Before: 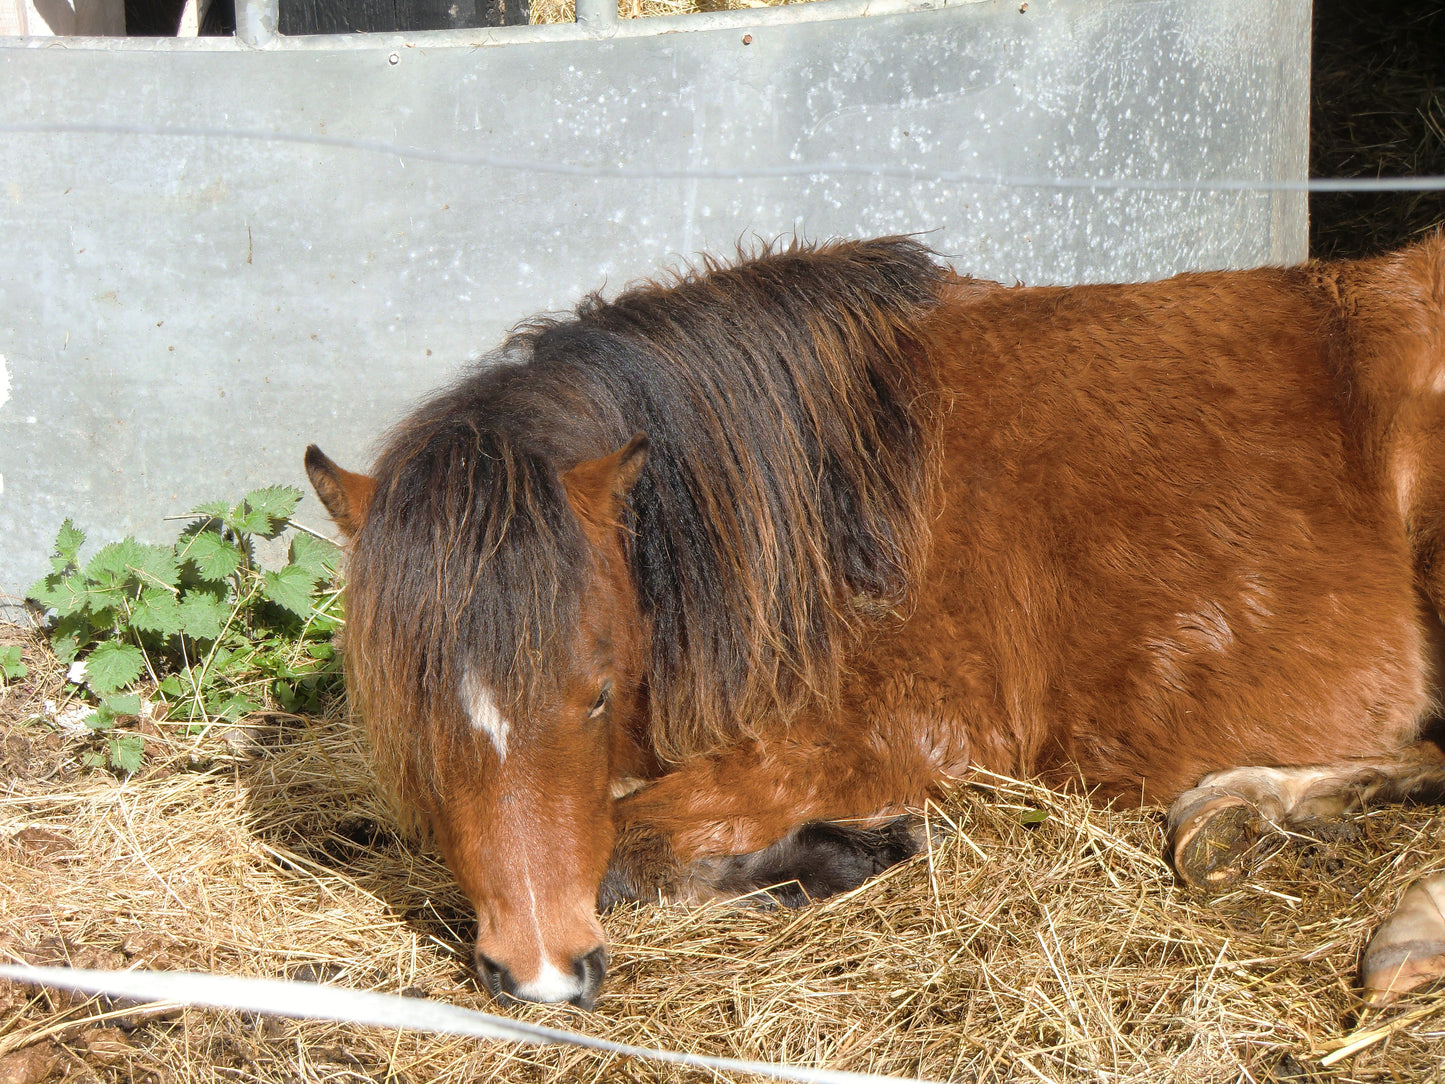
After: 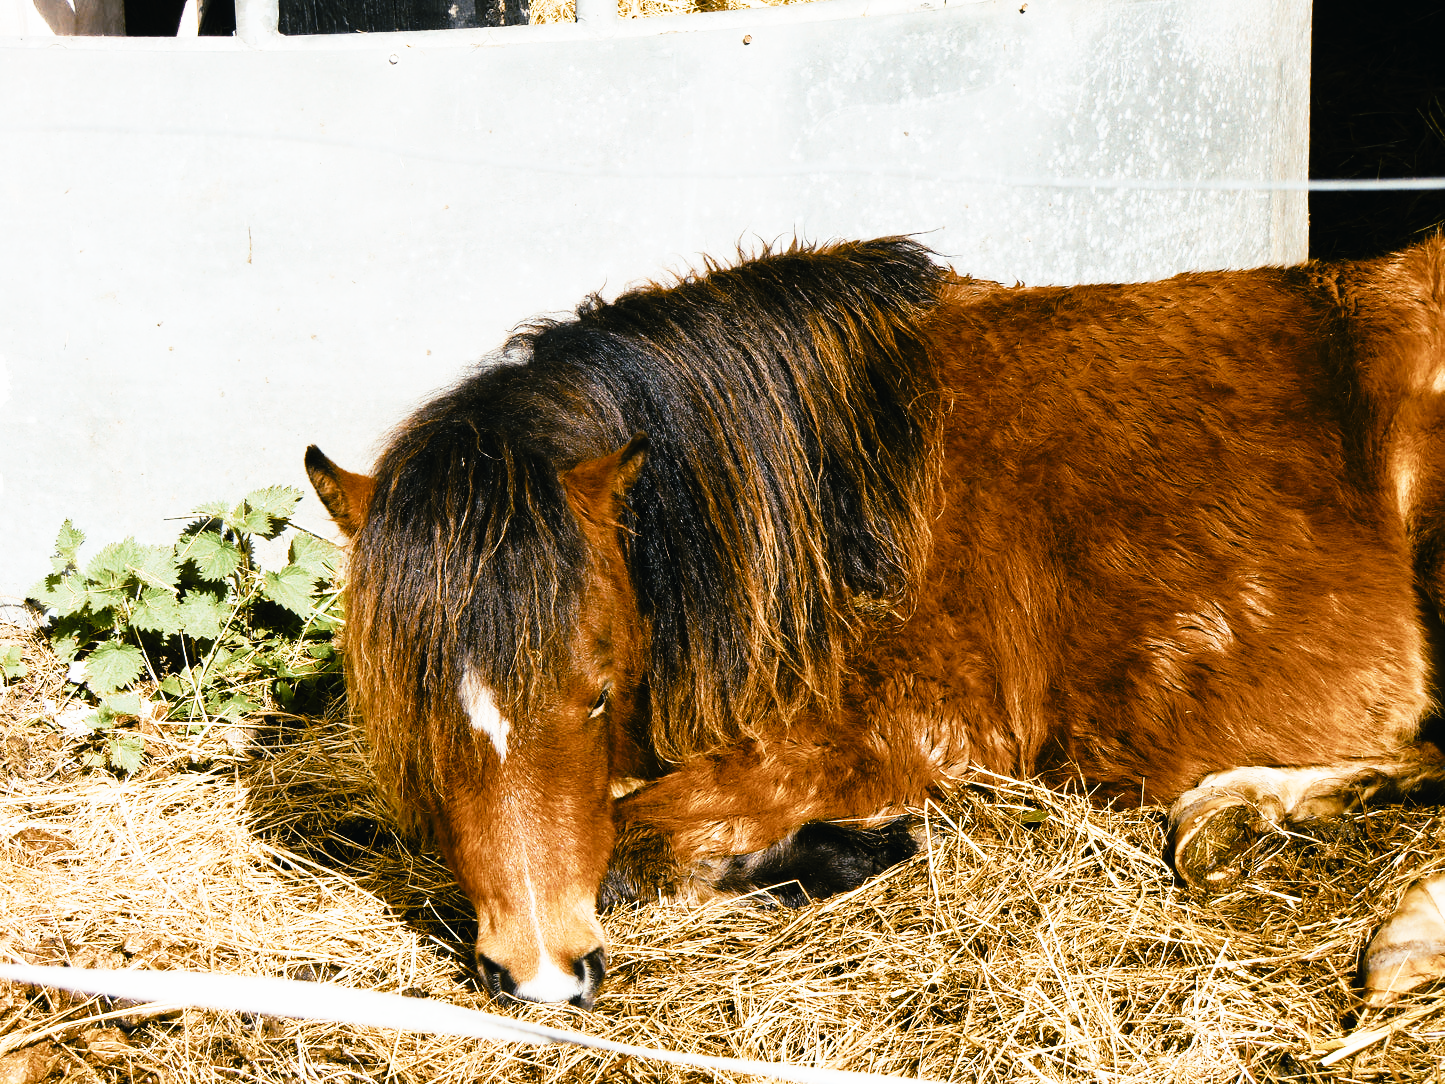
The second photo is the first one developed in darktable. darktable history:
tone curve: curves: ch0 [(0, 0) (0.003, 0.01) (0.011, 0.01) (0.025, 0.011) (0.044, 0.014) (0.069, 0.018) (0.1, 0.022) (0.136, 0.026) (0.177, 0.035) (0.224, 0.051) (0.277, 0.085) (0.335, 0.158) (0.399, 0.299) (0.468, 0.457) (0.543, 0.634) (0.623, 0.801) (0.709, 0.904) (0.801, 0.963) (0.898, 0.986) (1, 1)], preserve colors none
color look up table: target L [65.74, 68.83, 87.56, 67.1, 56.13, 45.41, 63.83, 59.45, 45.93, 33.17, 42.31, 37.54, 32.42, 27.71, 4.905, 200.02, 78.81, 64.73, 68.61, 65.81, 54.52, 43.31, 56.14, 39.62, 46.28, 43.32, 35.89, 33.64, 16.89, 84.58, 68.48, 66.24, 45.65, 54.32, 48.87, 55.92, 40.05, 36.67, 33.69, 34.19, 31.59, 24.04, 32.56, 9.141, 51.37, 73.6, 73.19, 43.76, 40.87], target a [2.597, 1.24, -0.98, -22.66, -19.75, -18.68, -13.69, 0.841, -12.77, -13.61, -1.062, -6.509, -11.62, -5.966, -5.518, 0, 0.245, 6.022, 13.94, 9.668, 15.23, 30.96, 4.606, 22.37, 25.9, 13.11, 15.22, 12.62, -3.444, 6.641, 14.86, -0.148, 35.84, -8.542, 29.82, -3.578, 28.02, 22.99, 18.34, -0.939, -3.291, 34.76, -2.253, -3.202, -11.6, -15.34, -15.84, -6.645, -7.388], target b [39.07, 42.85, 22.71, -12.28, -1.667, 15.22, 14.77, 32.56, -3.381, 6.244, 5.812, 22.49, -0.66, 37.34, -1.546, 0, 26.39, 38.82, 3.501, 13.24, 29.57, -3.782, 25.45, 25.1, 5.156, 23.29, 31.41, 38.41, 6.126, -0.94, -16.23, 2.628, -22.34, -21.31, -14.78, -16.44, -15.25, -2.416, -16.84, -12.96, -9.997, -29.43, -10.71, -16.18, -9.95, -16.22, -8.983, -10.8, -7.521], num patches 49
